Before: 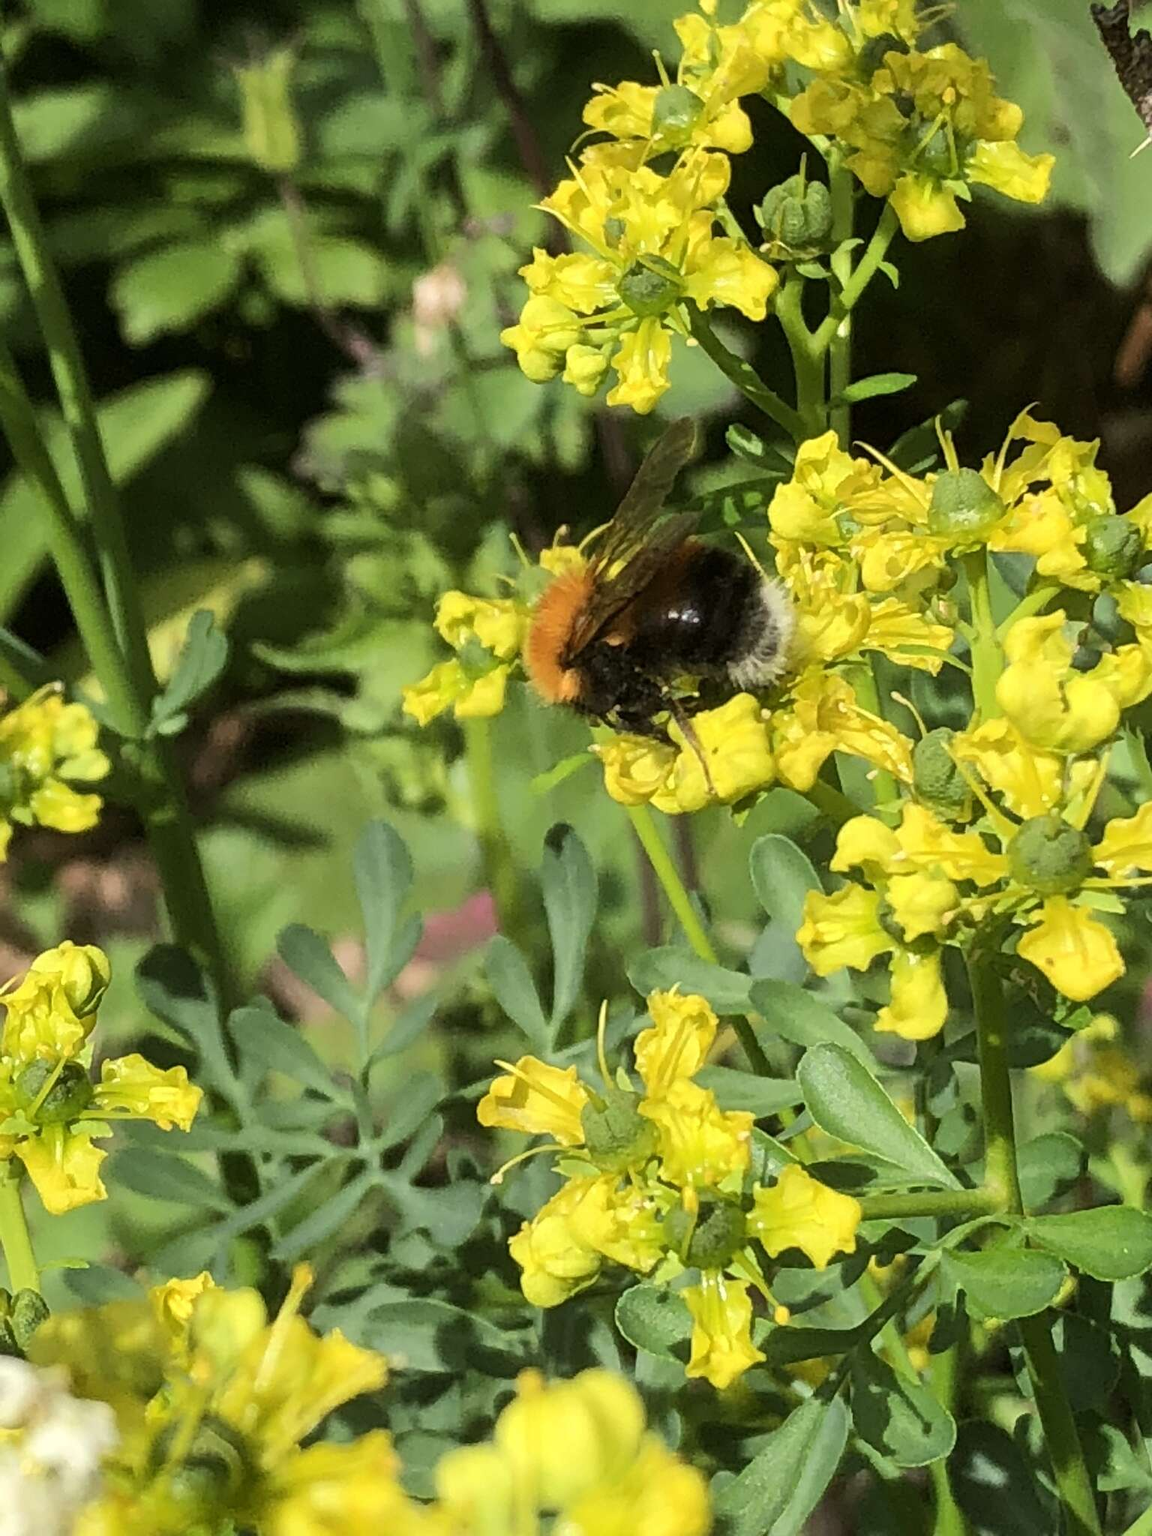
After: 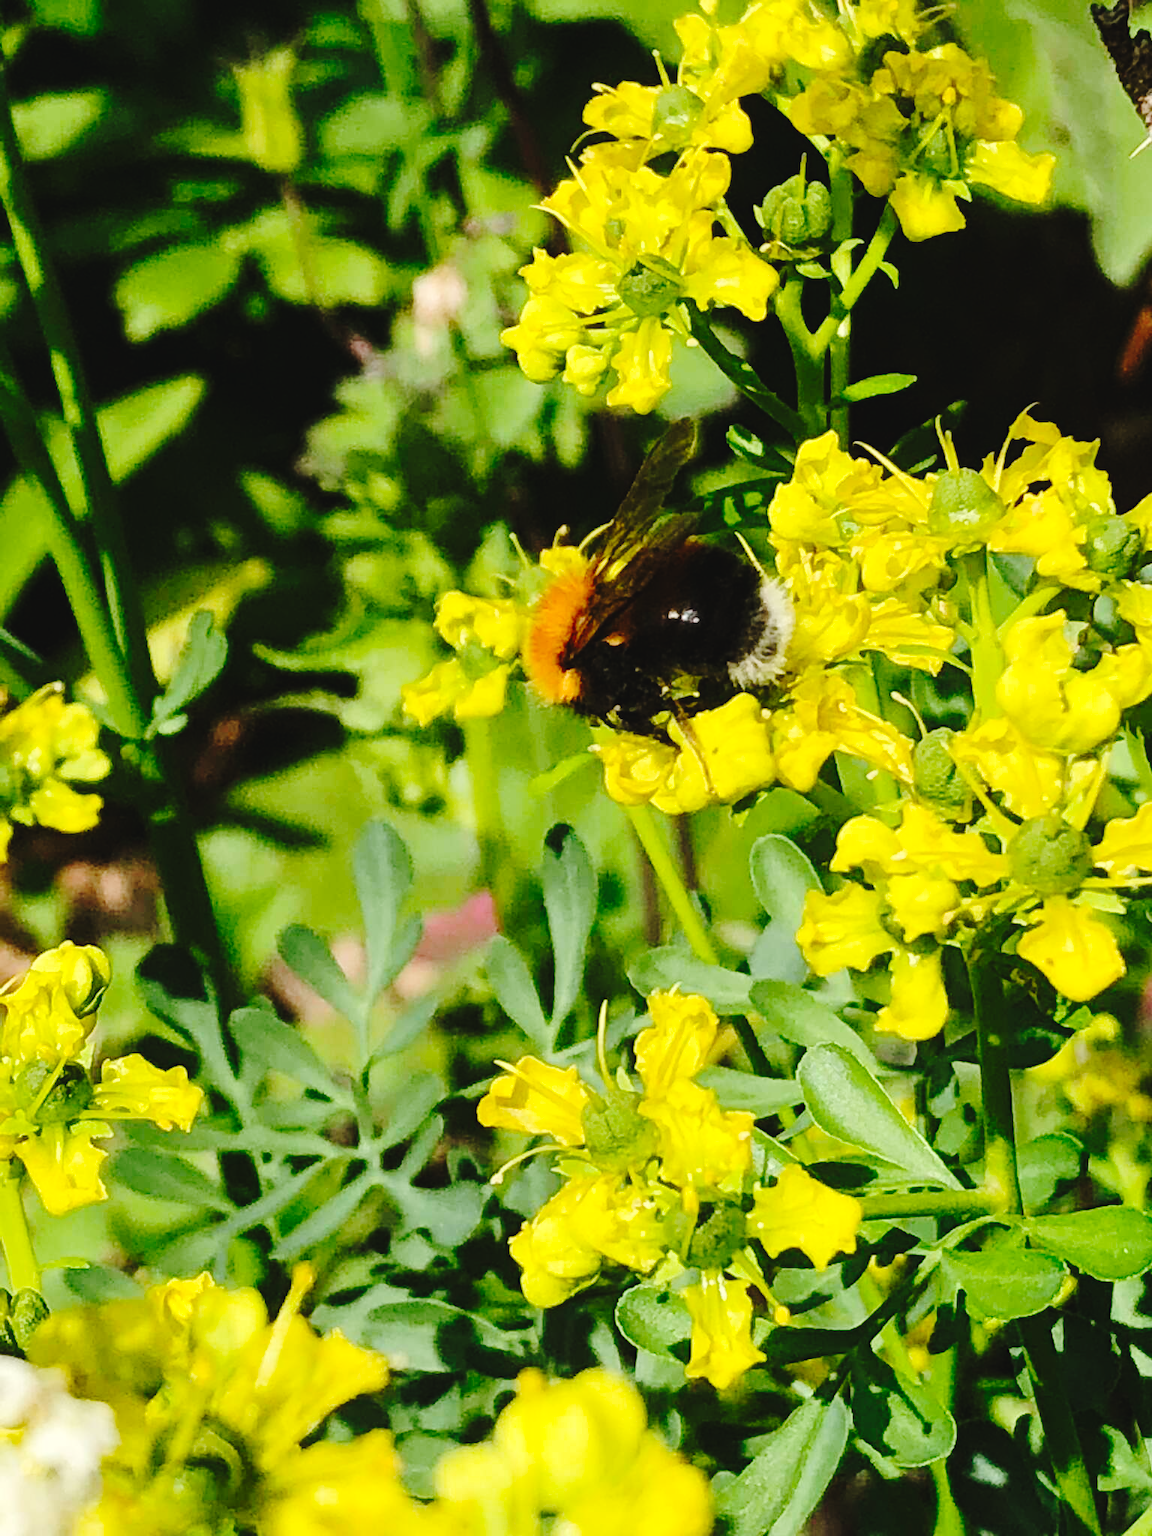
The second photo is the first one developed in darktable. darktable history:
rgb curve: curves: ch0 [(0, 0.186) (0.314, 0.284) (0.775, 0.708) (1, 1)], compensate middle gray true, preserve colors none
base curve: curves: ch0 [(0, 0) (0.036, 0.01) (0.123, 0.254) (0.258, 0.504) (0.507, 0.748) (1, 1)], preserve colors none
